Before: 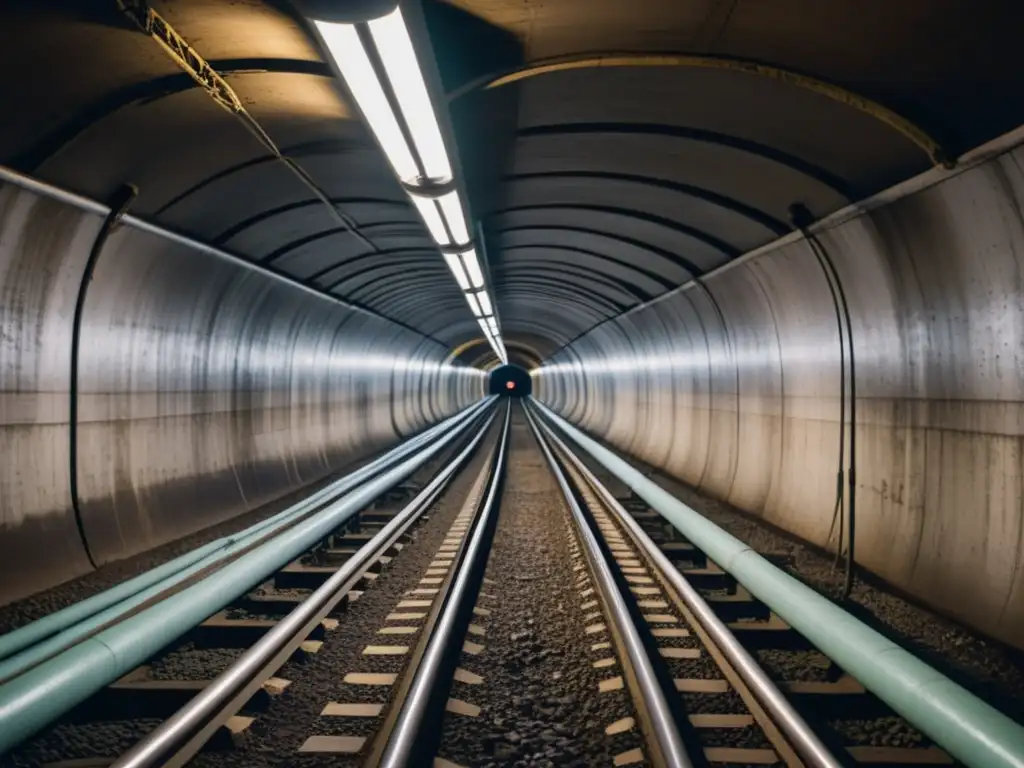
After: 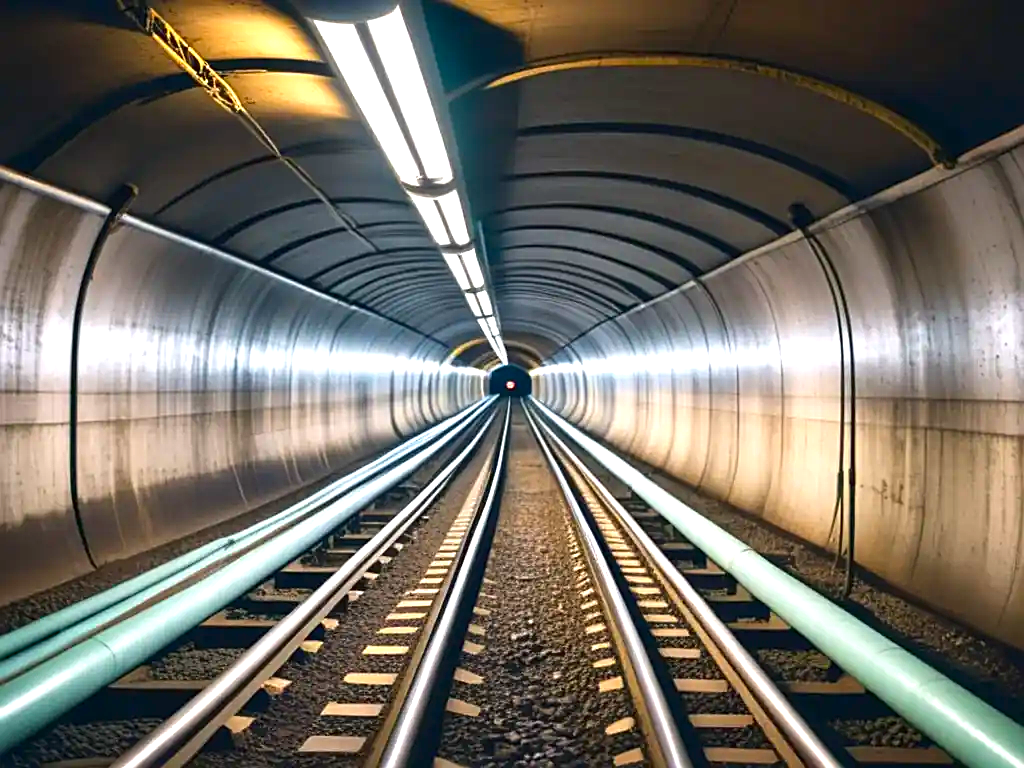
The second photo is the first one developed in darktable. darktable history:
sharpen: on, module defaults
exposure: black level correction 0, exposure 1.1 EV, compensate exposure bias true, compensate highlight preservation false
contrast brightness saturation: brightness -0.02, saturation 0.35
